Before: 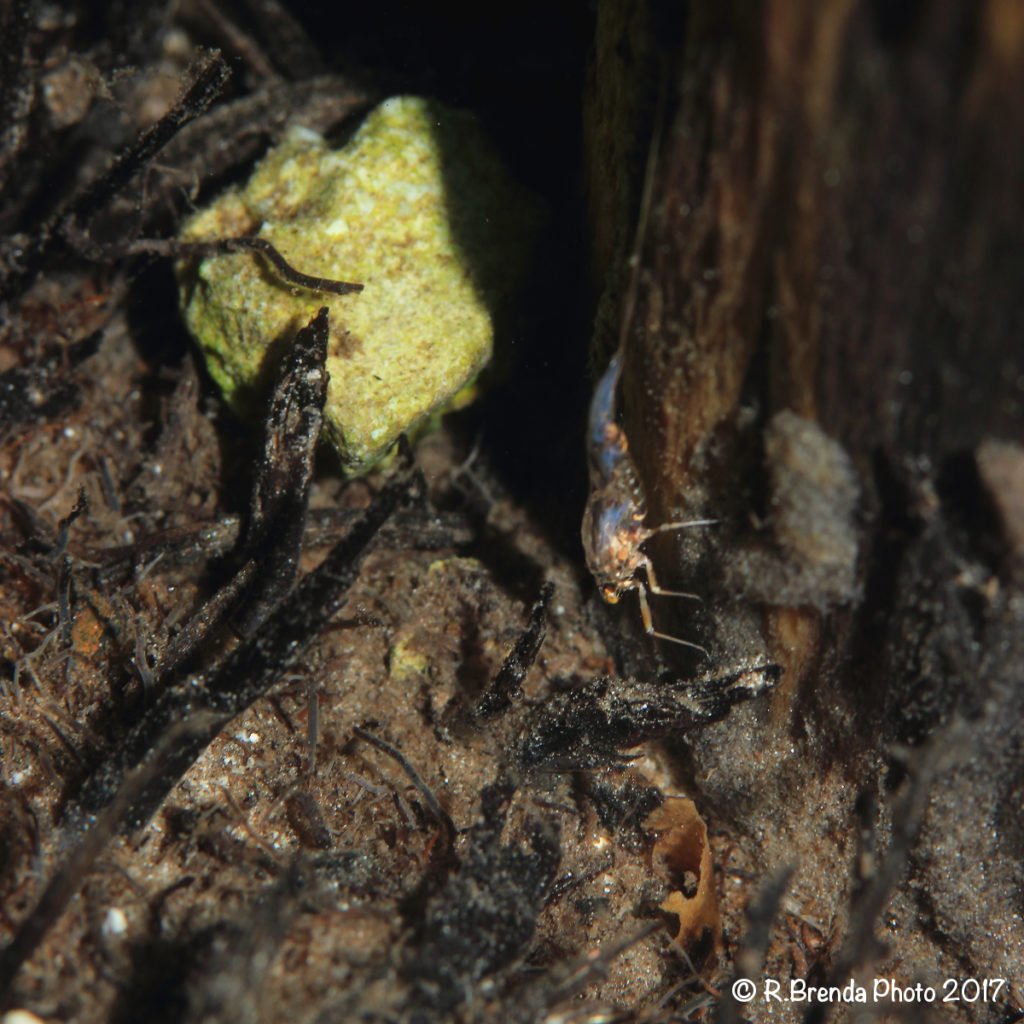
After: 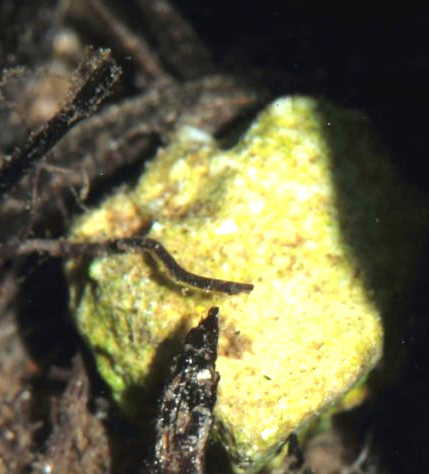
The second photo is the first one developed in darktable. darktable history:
crop and rotate: left 10.817%, top 0.062%, right 47.194%, bottom 53.626%
exposure: black level correction 0.001, exposure 1.05 EV, compensate exposure bias true, compensate highlight preservation false
